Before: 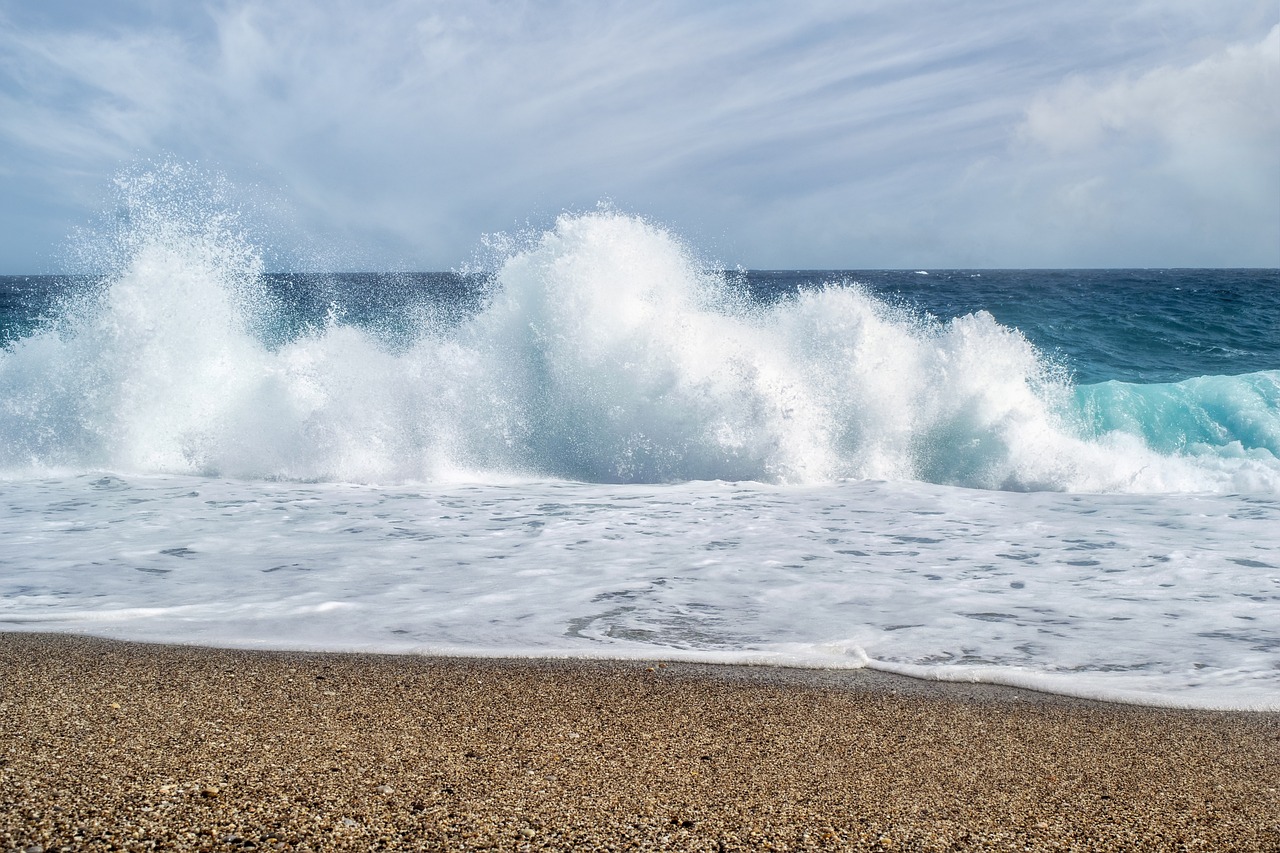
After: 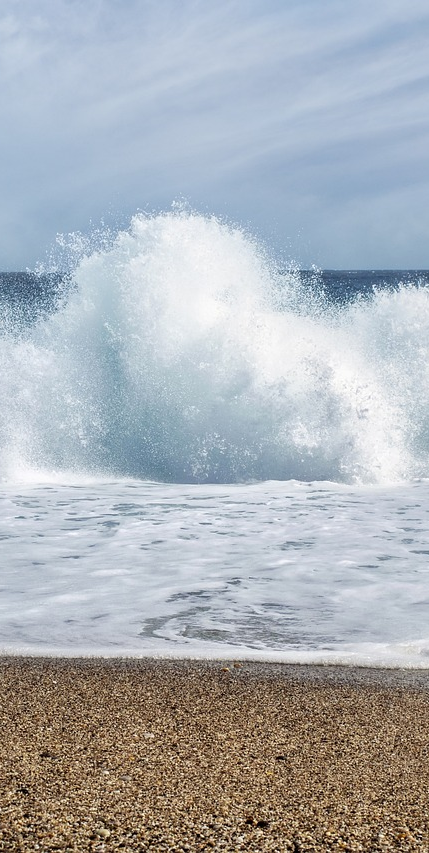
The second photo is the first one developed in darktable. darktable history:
crop: left 33.245%, right 33.214%
